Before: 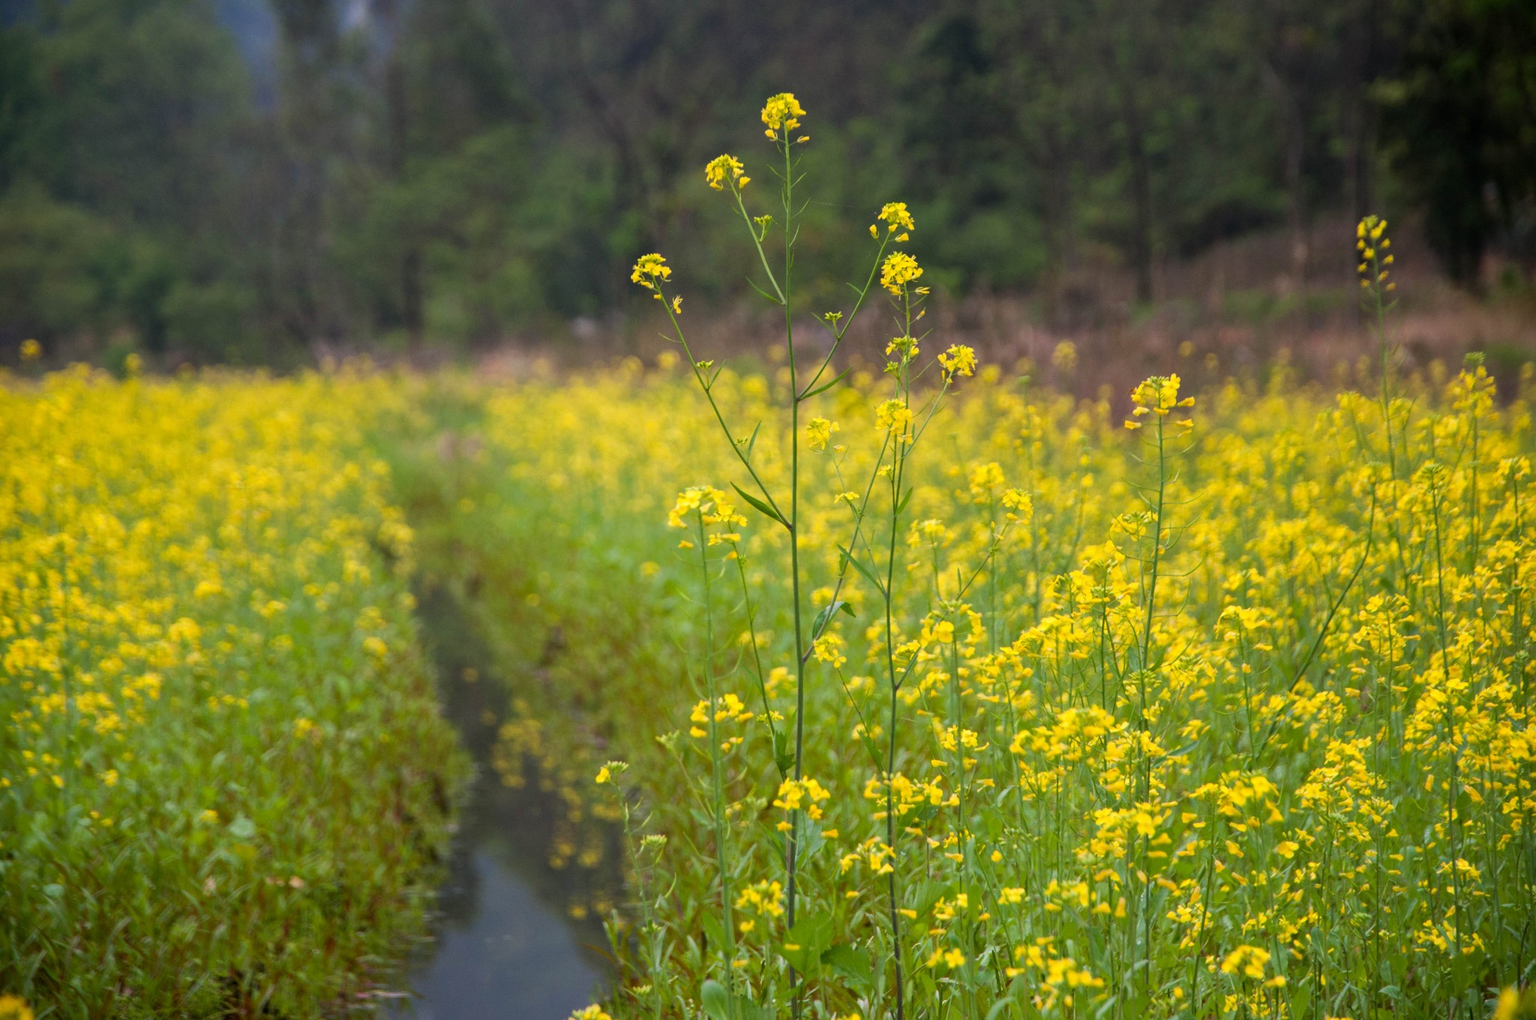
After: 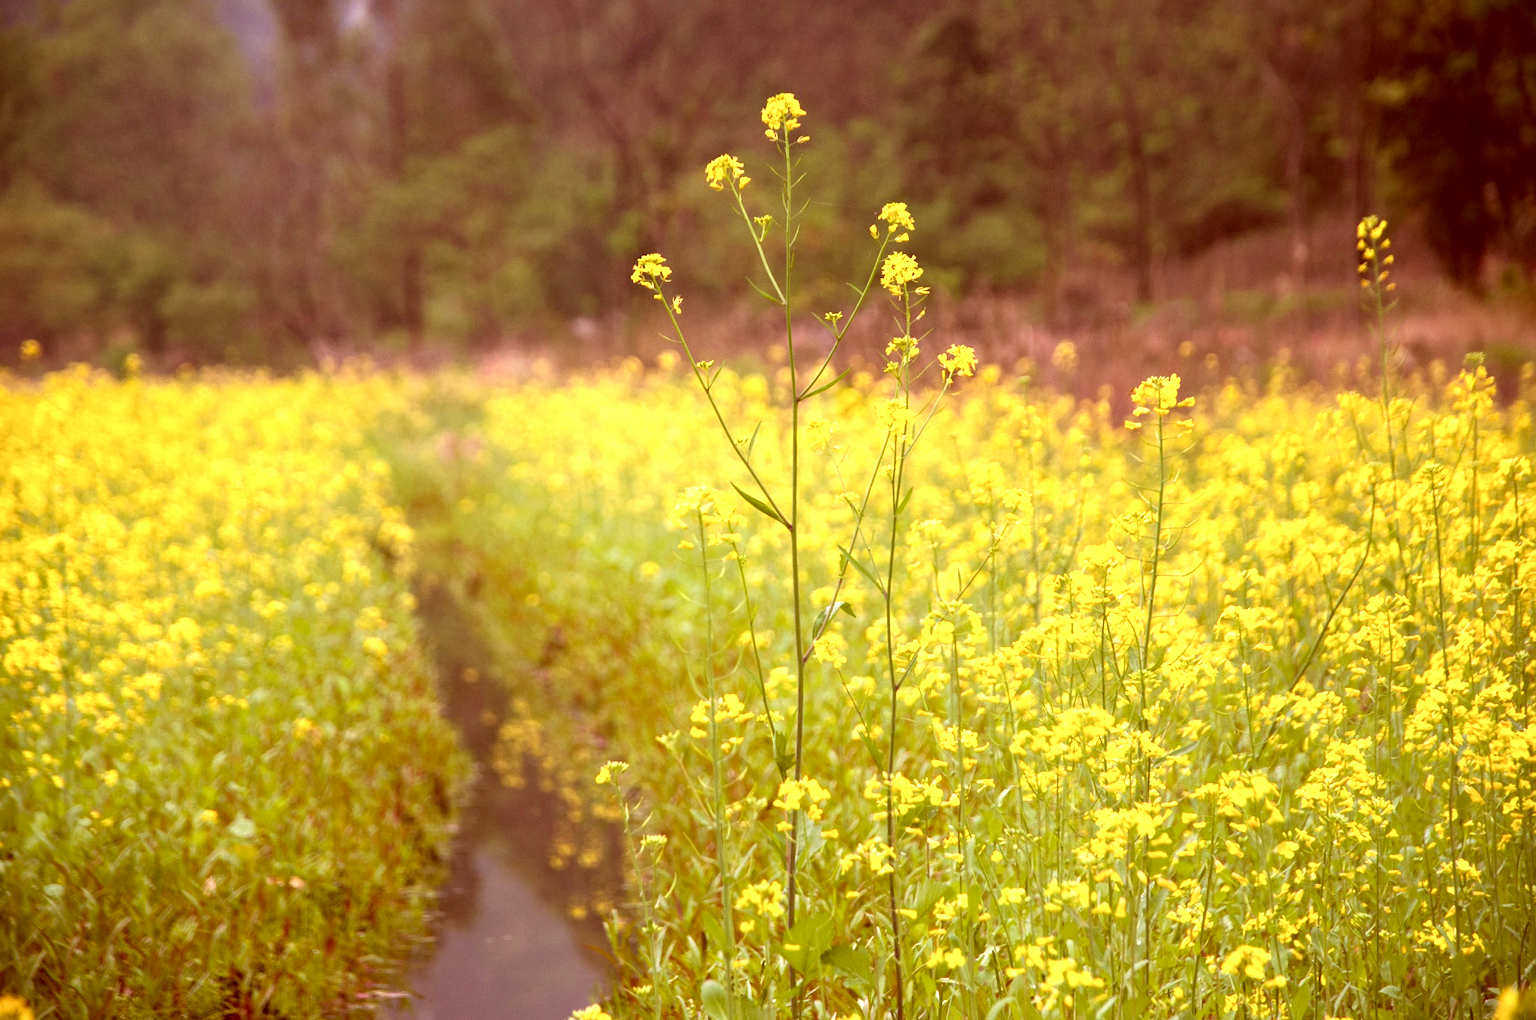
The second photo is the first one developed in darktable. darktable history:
contrast brightness saturation: contrast -0.016, brightness -0.007, saturation 0.042
exposure: exposure 1 EV, compensate highlight preservation false
color correction: highlights a* 9.54, highlights b* 8.93, shadows a* 39.77, shadows b* 39.95, saturation 0.804
